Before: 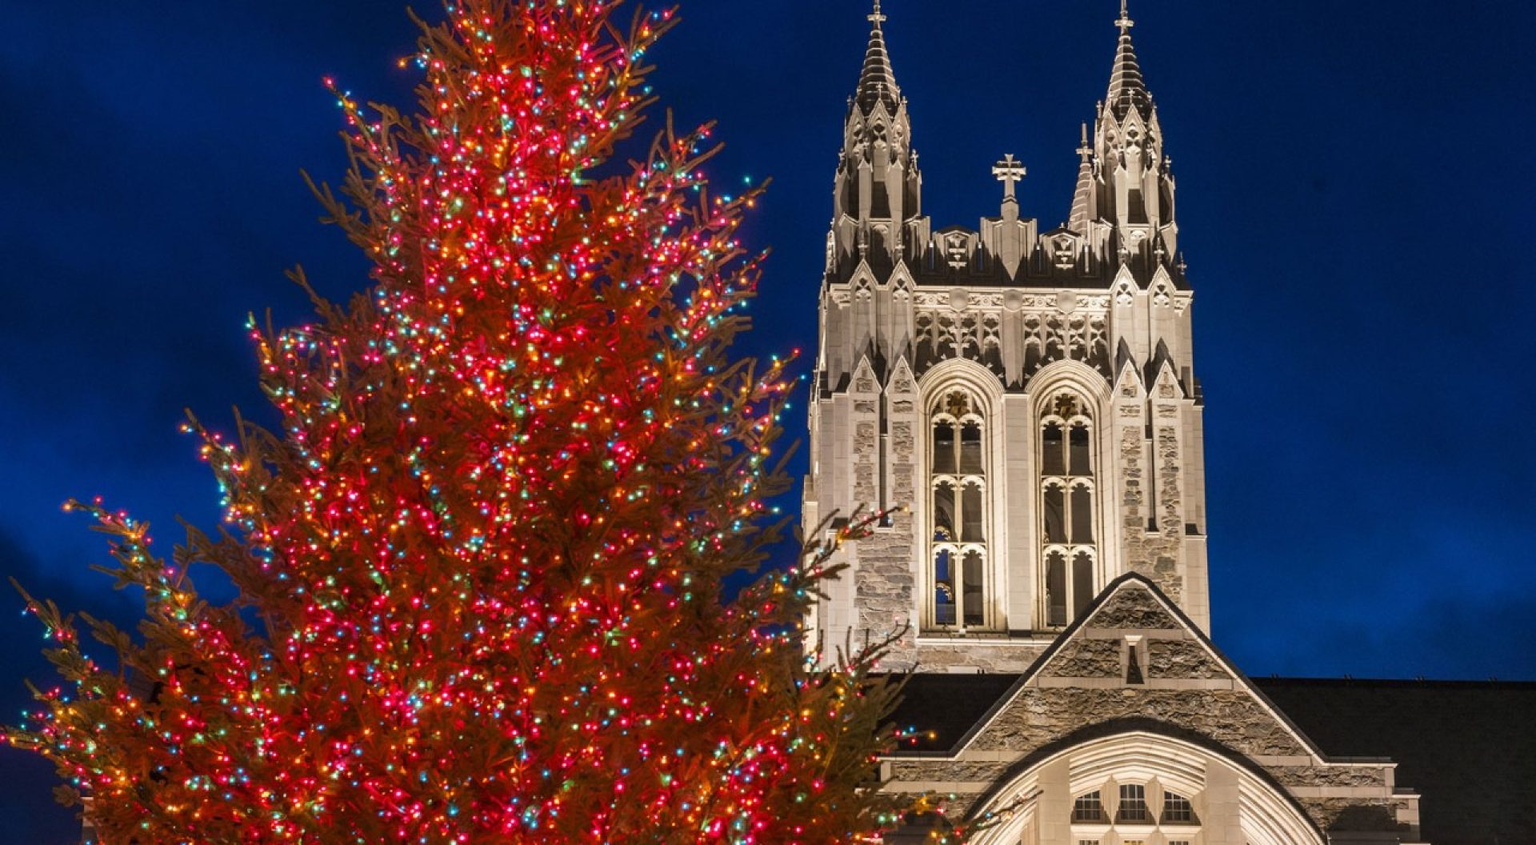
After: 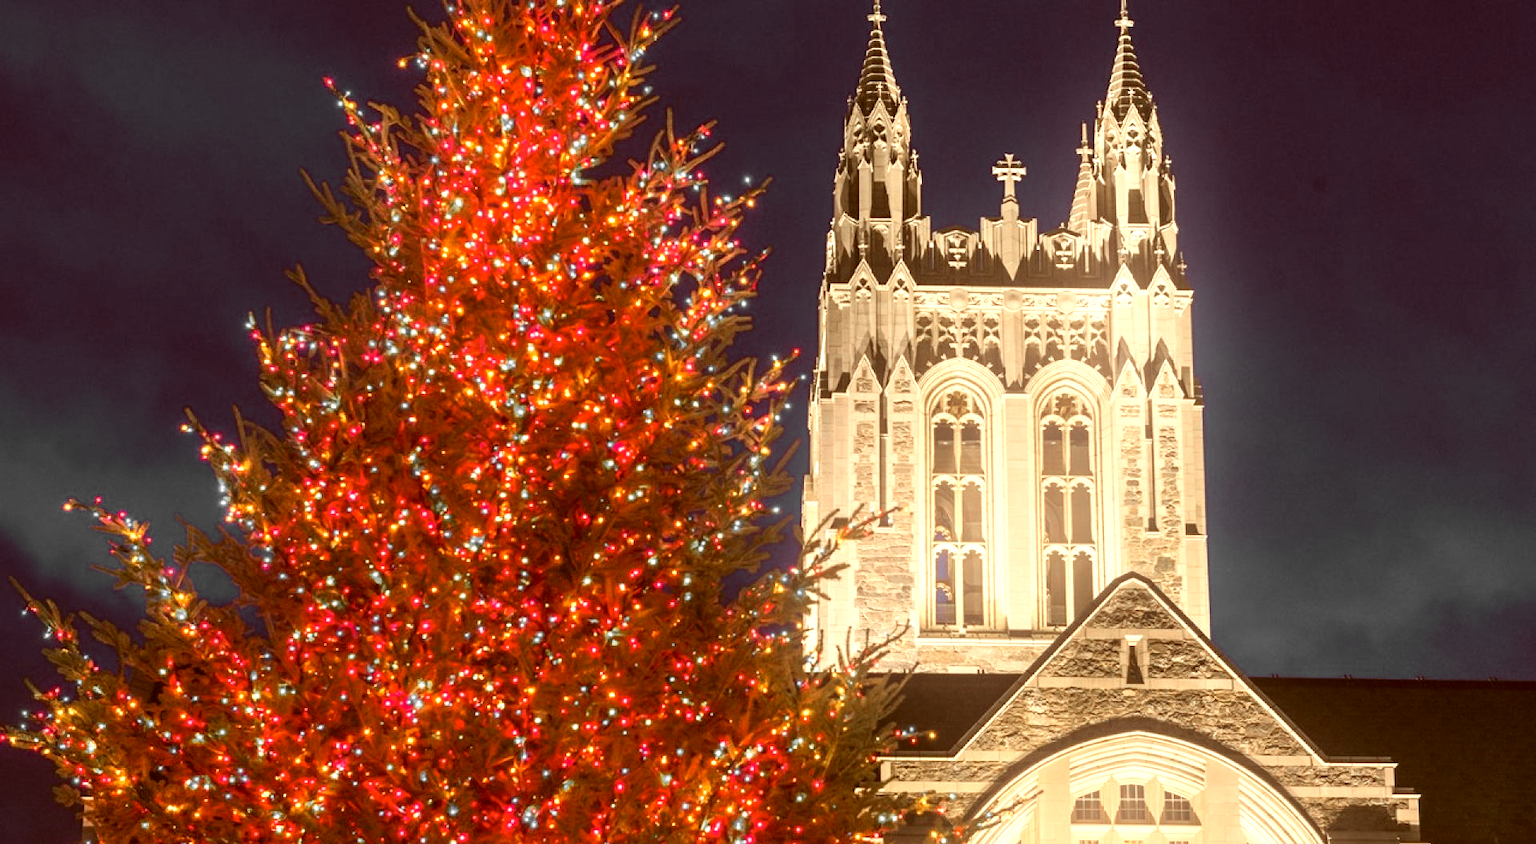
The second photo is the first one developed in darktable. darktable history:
bloom: size 15%, threshold 97%, strength 7%
color correction: highlights a* 1.12, highlights b* 24.26, shadows a* 15.58, shadows b* 24.26
tone equalizer: -8 EV -0.75 EV, -7 EV -0.7 EV, -6 EV -0.6 EV, -5 EV -0.4 EV, -3 EV 0.4 EV, -2 EV 0.6 EV, -1 EV 0.7 EV, +0 EV 0.75 EV, edges refinement/feathering 500, mask exposure compensation -1.57 EV, preserve details no
color zones: curves: ch0 [(0, 0.447) (0.184, 0.543) (0.323, 0.476) (0.429, 0.445) (0.571, 0.443) (0.714, 0.451) (0.857, 0.452) (1, 0.447)]; ch1 [(0, 0.464) (0.176, 0.46) (0.287, 0.177) (0.429, 0.002) (0.571, 0) (0.714, 0) (0.857, 0) (1, 0.464)], mix 20%
contrast brightness saturation: brightness 0.15
